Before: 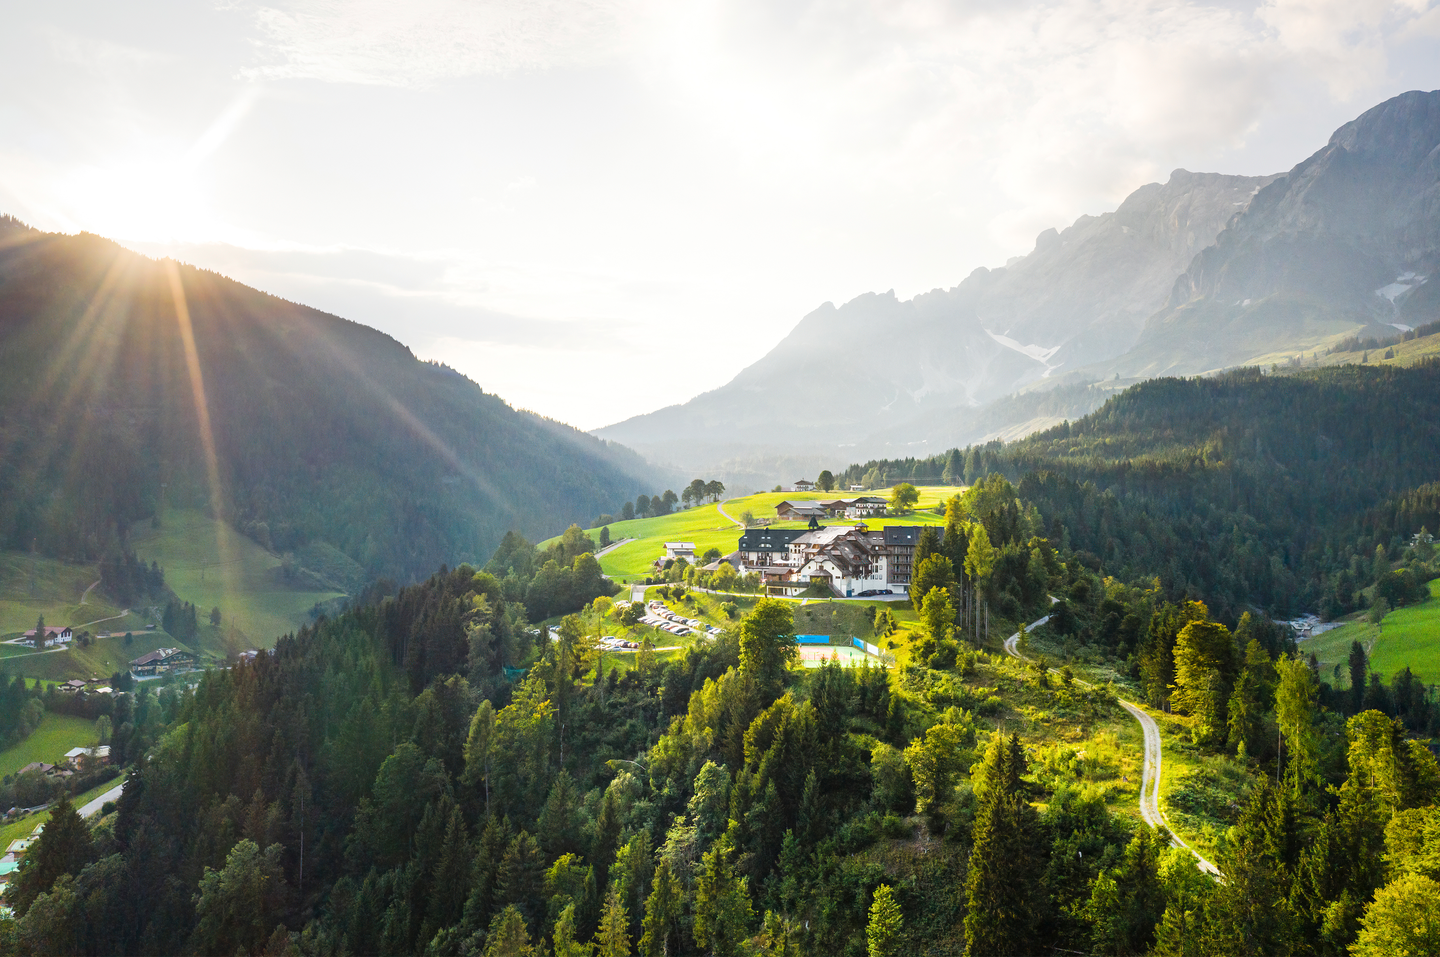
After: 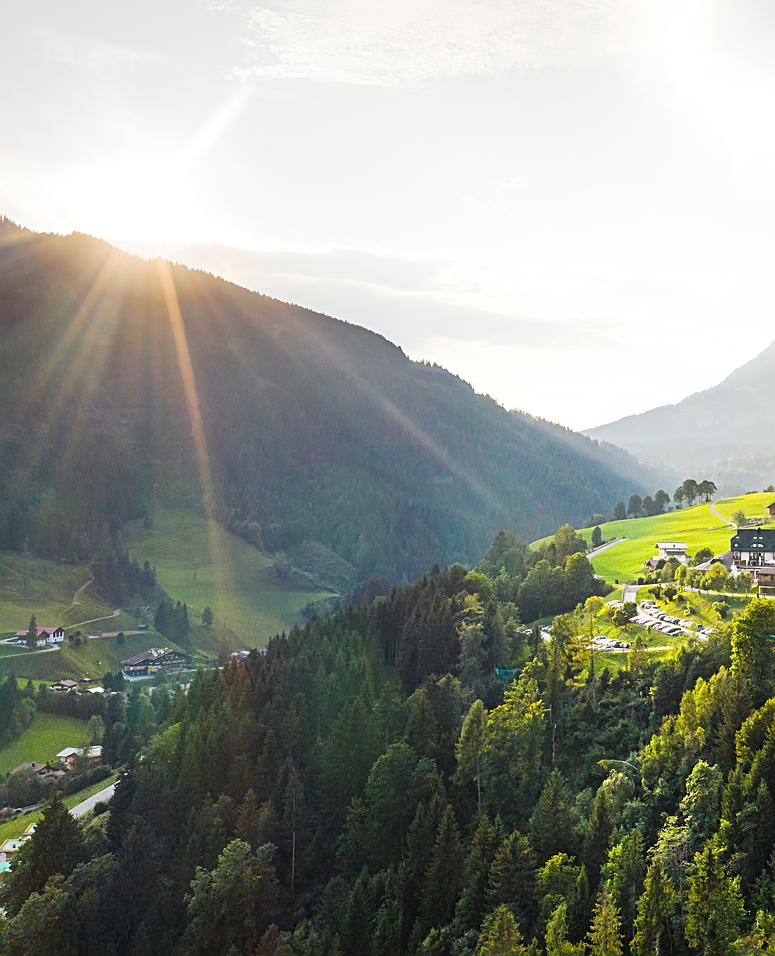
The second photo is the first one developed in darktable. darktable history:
crop: left 0.587%, right 45.588%, bottom 0.086%
sharpen: on, module defaults
